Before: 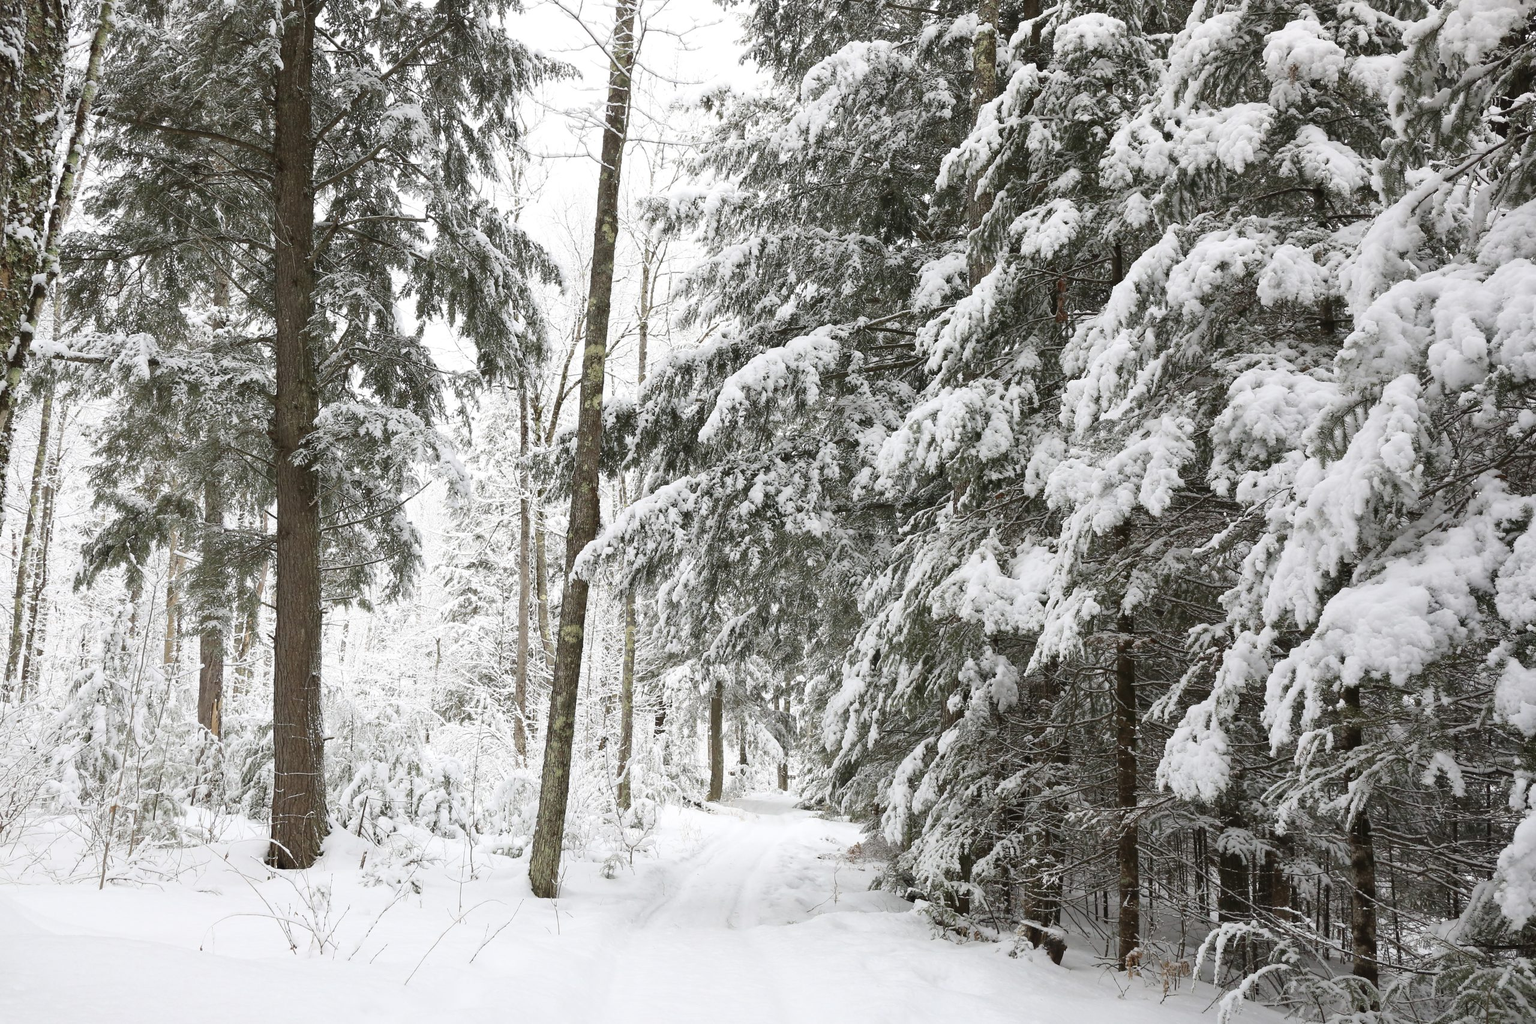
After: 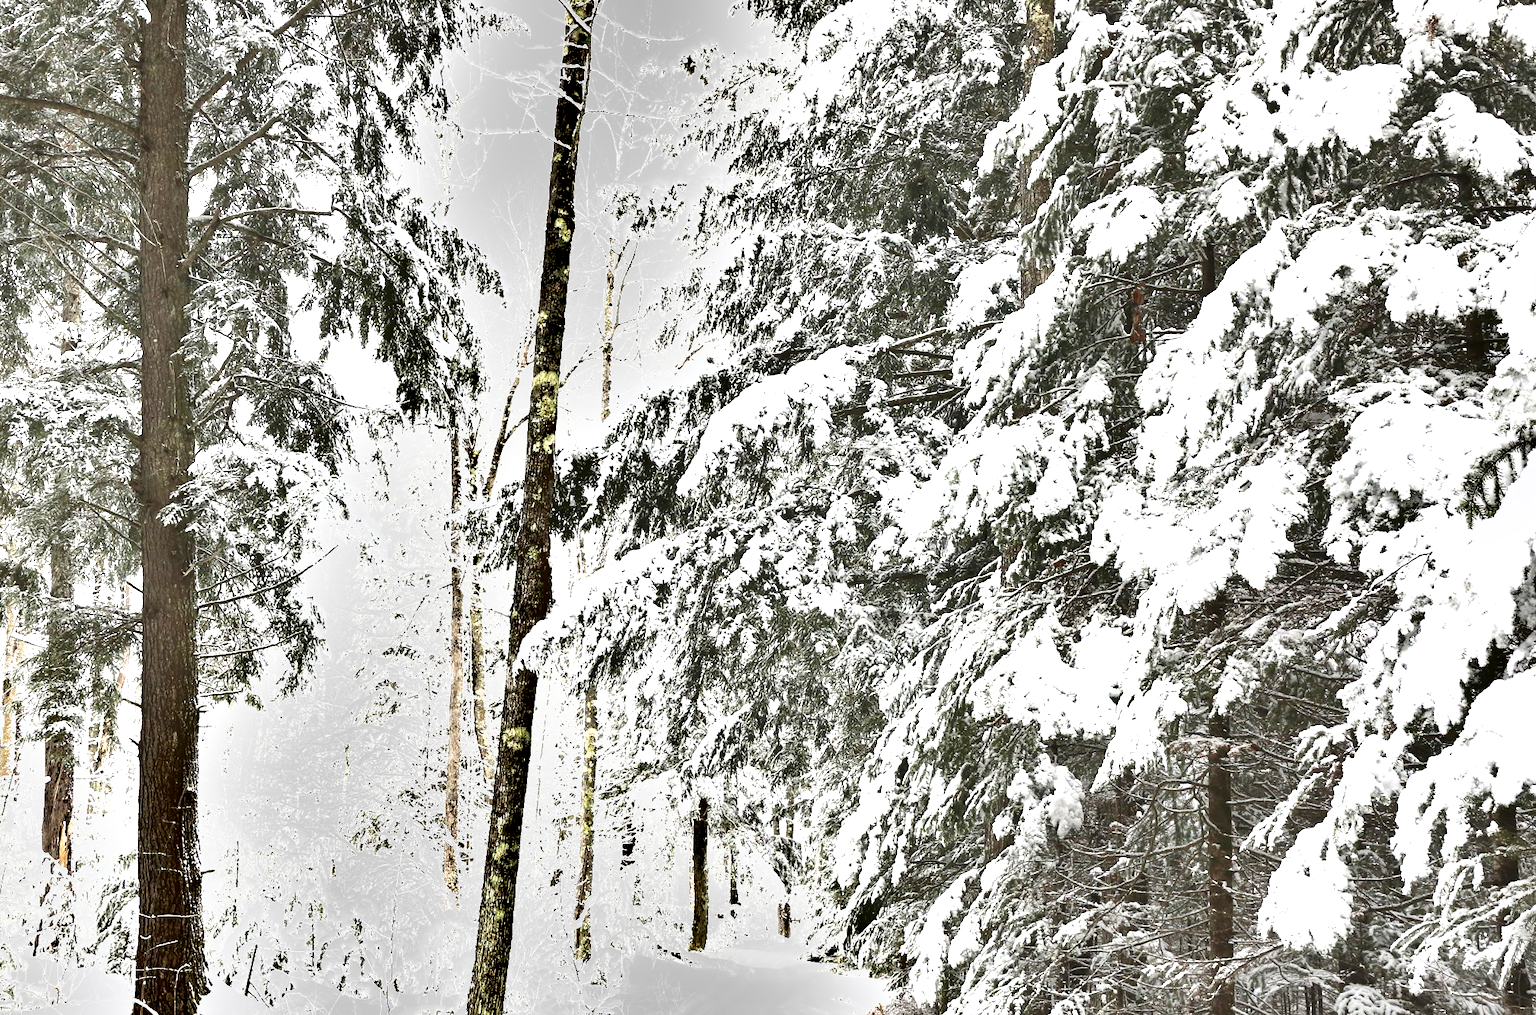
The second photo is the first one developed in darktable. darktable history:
exposure: black level correction 0, exposure 1.45 EV, compensate exposure bias true, compensate highlight preservation false
crop and rotate: left 10.77%, top 5.1%, right 10.41%, bottom 16.76%
shadows and highlights: soften with gaussian
